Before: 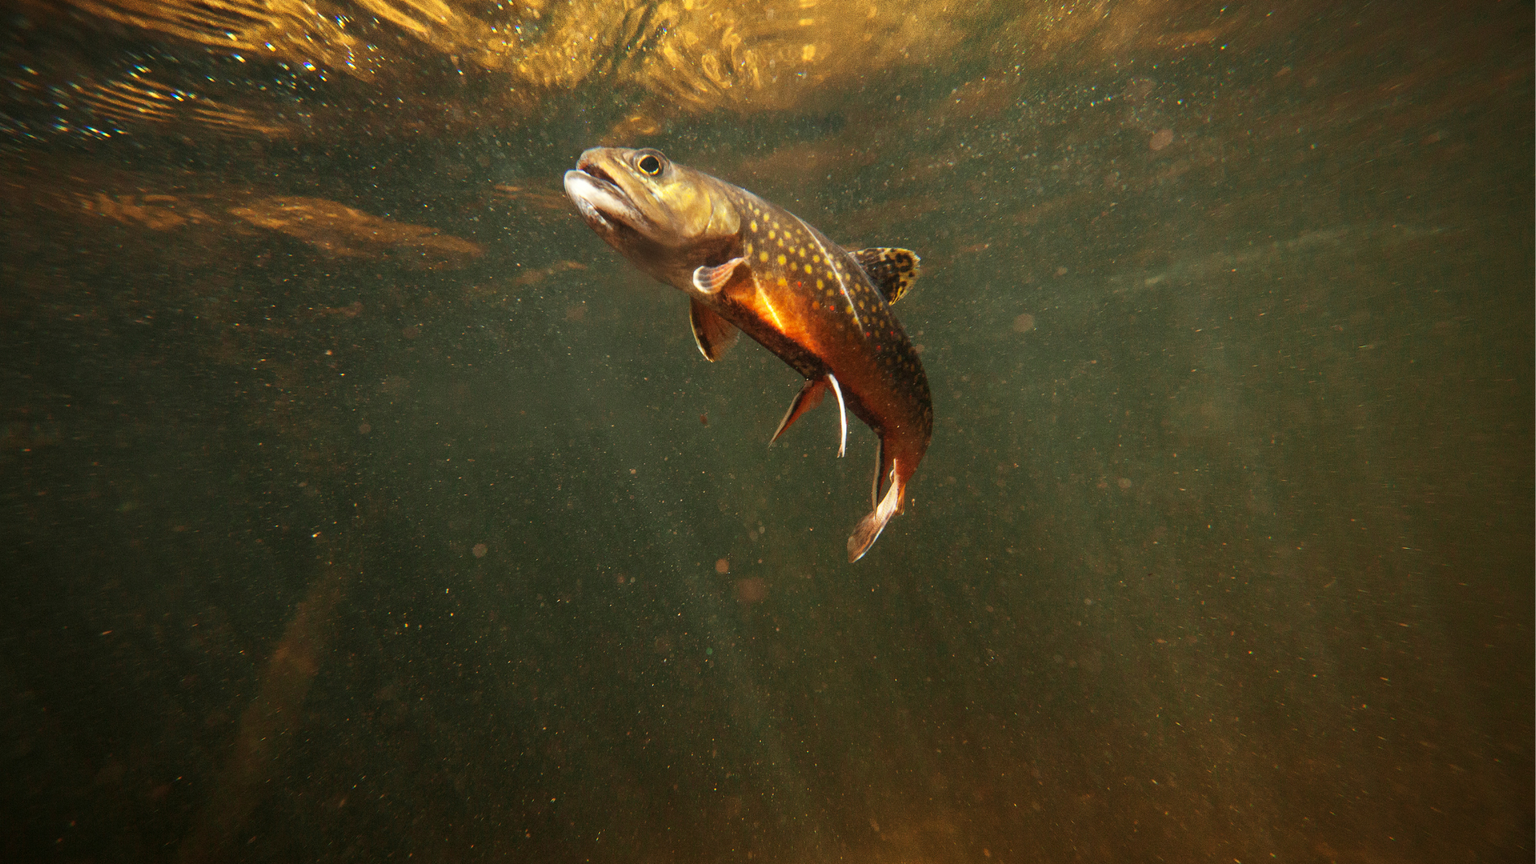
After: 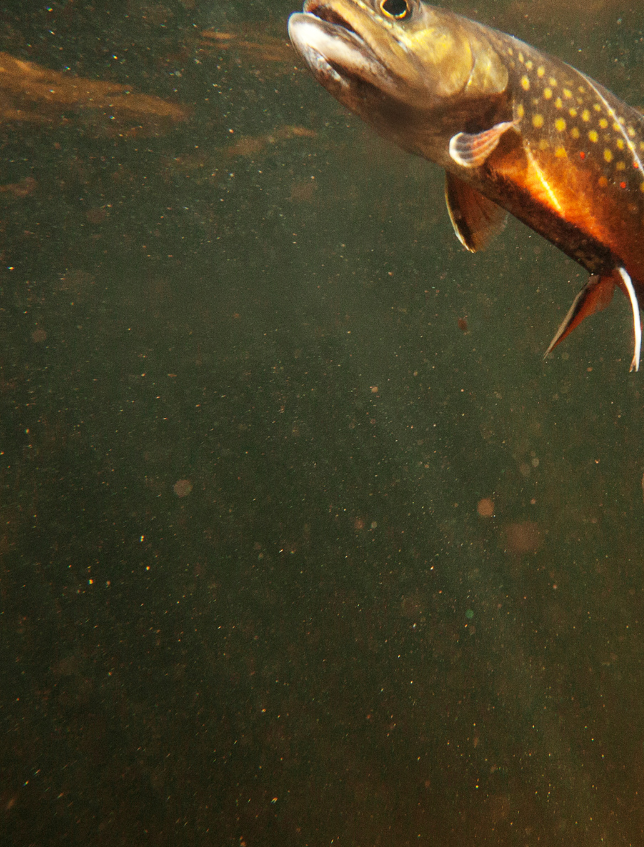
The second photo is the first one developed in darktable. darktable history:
crop and rotate: left 21.77%, top 18.528%, right 44.676%, bottom 2.997%
white balance: red 1, blue 1
